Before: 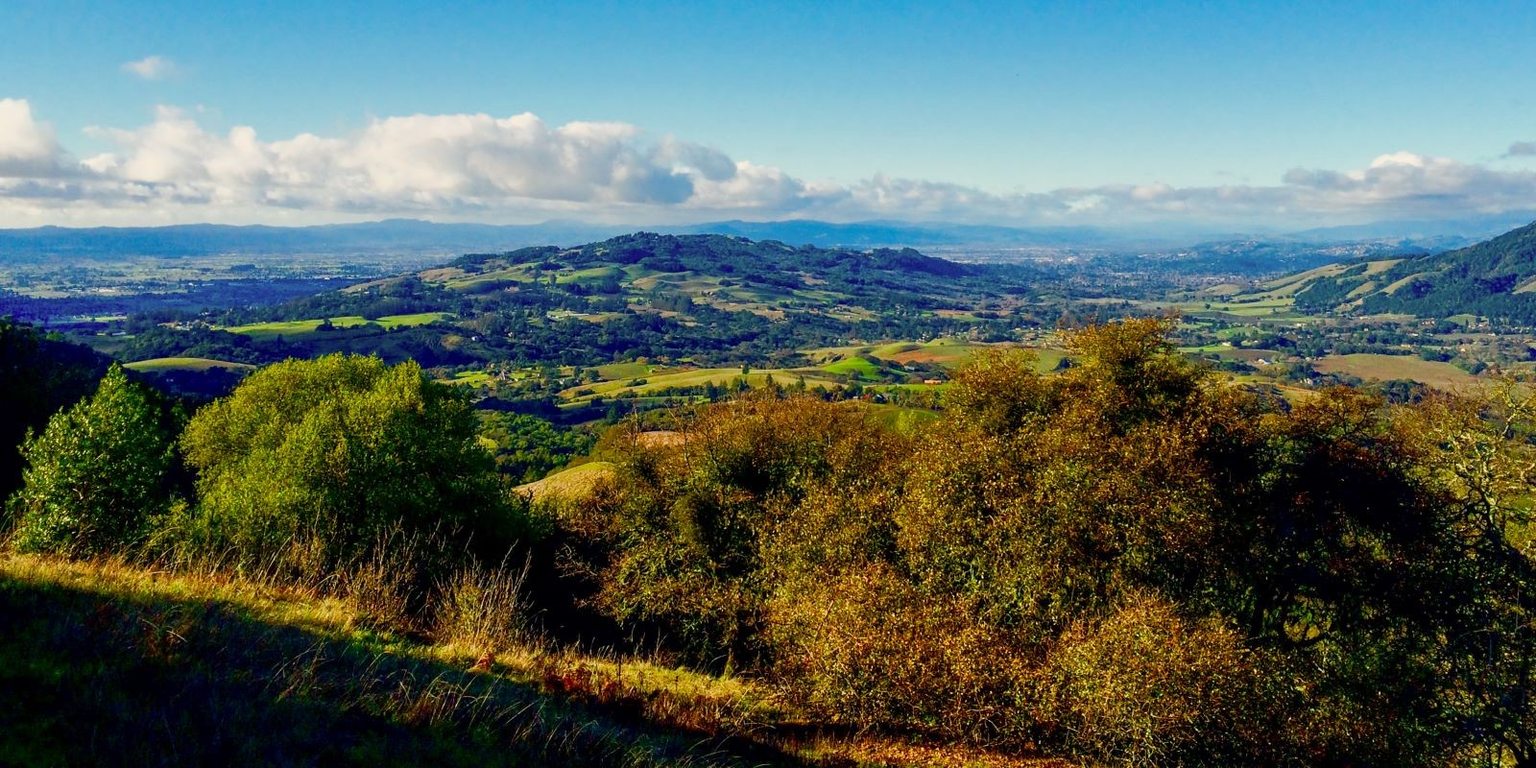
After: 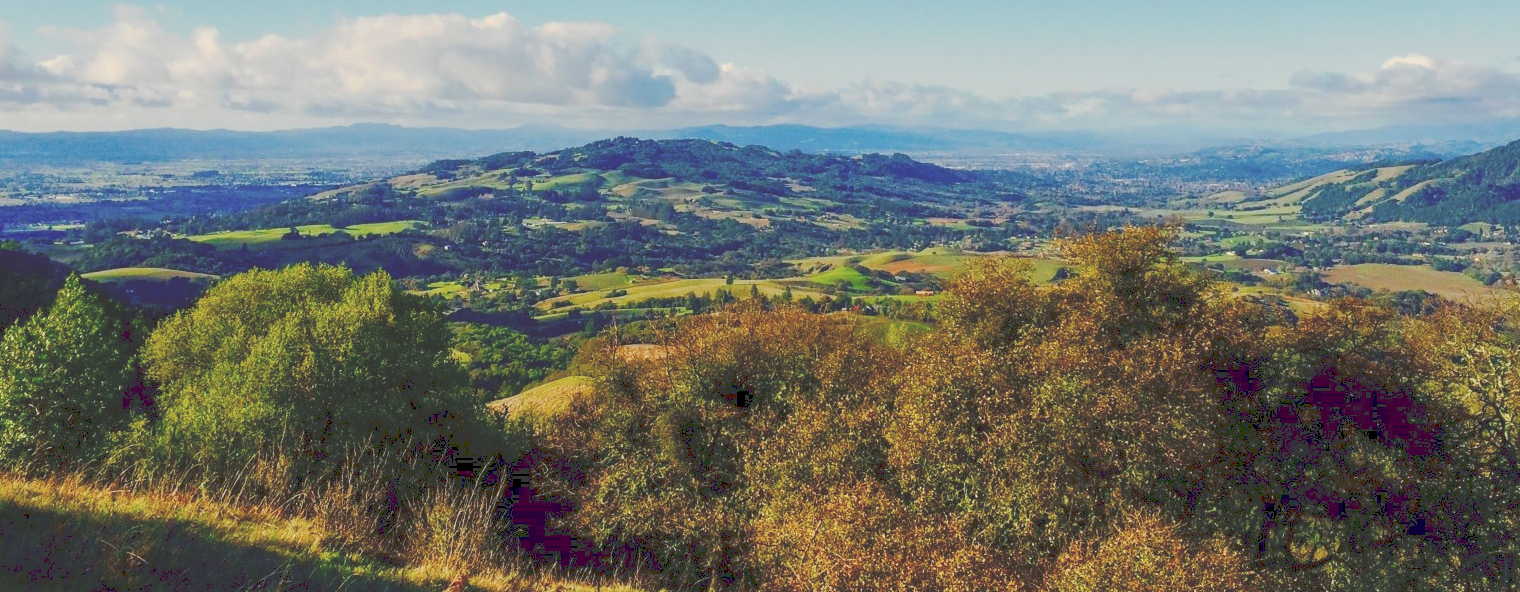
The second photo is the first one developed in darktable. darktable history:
tone curve: curves: ch0 [(0, 0) (0.003, 0.217) (0.011, 0.217) (0.025, 0.229) (0.044, 0.243) (0.069, 0.253) (0.1, 0.265) (0.136, 0.281) (0.177, 0.305) (0.224, 0.331) (0.277, 0.369) (0.335, 0.415) (0.399, 0.472) (0.468, 0.543) (0.543, 0.609) (0.623, 0.676) (0.709, 0.734) (0.801, 0.798) (0.898, 0.849) (1, 1)], preserve colors none
rotate and perspective: crop left 0, crop top 0
crop and rotate: left 2.991%, top 13.302%, right 1.981%, bottom 12.636%
